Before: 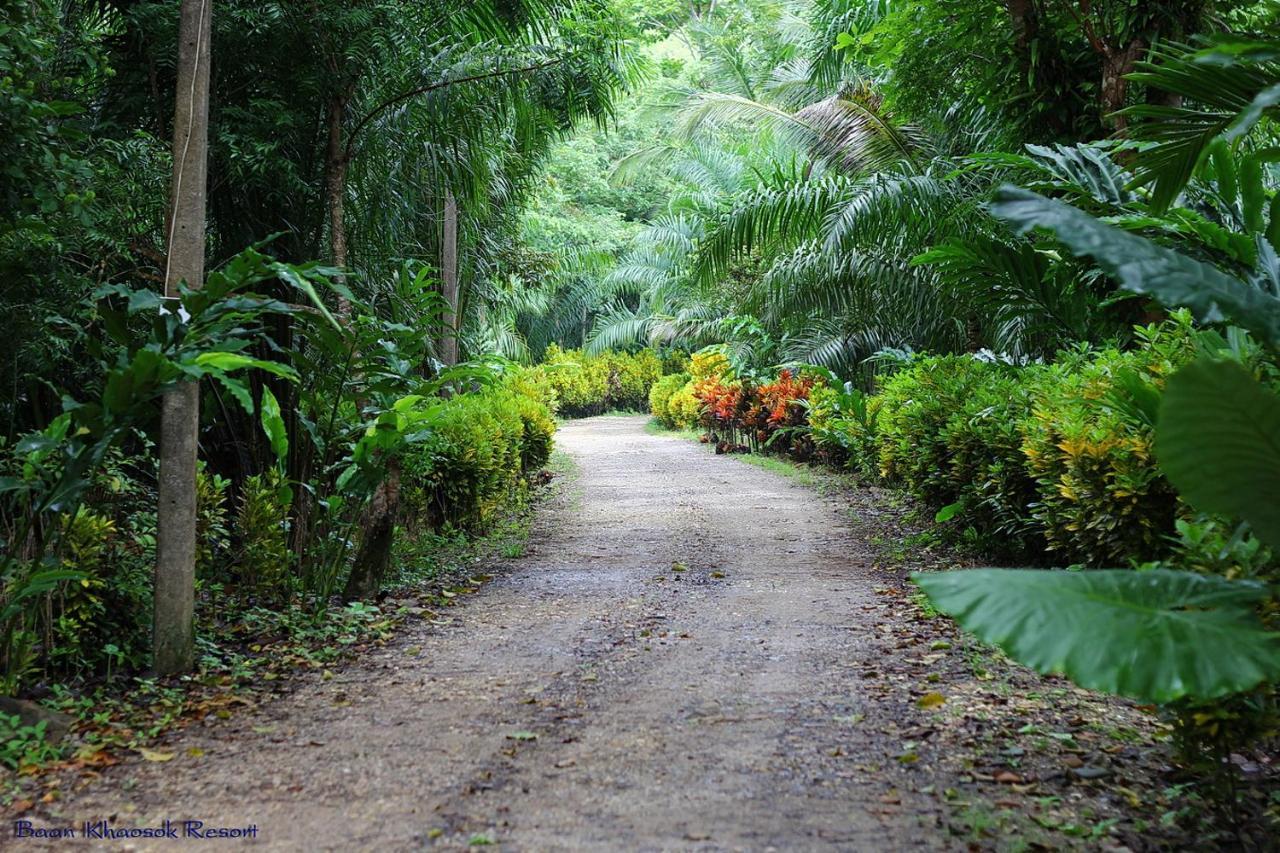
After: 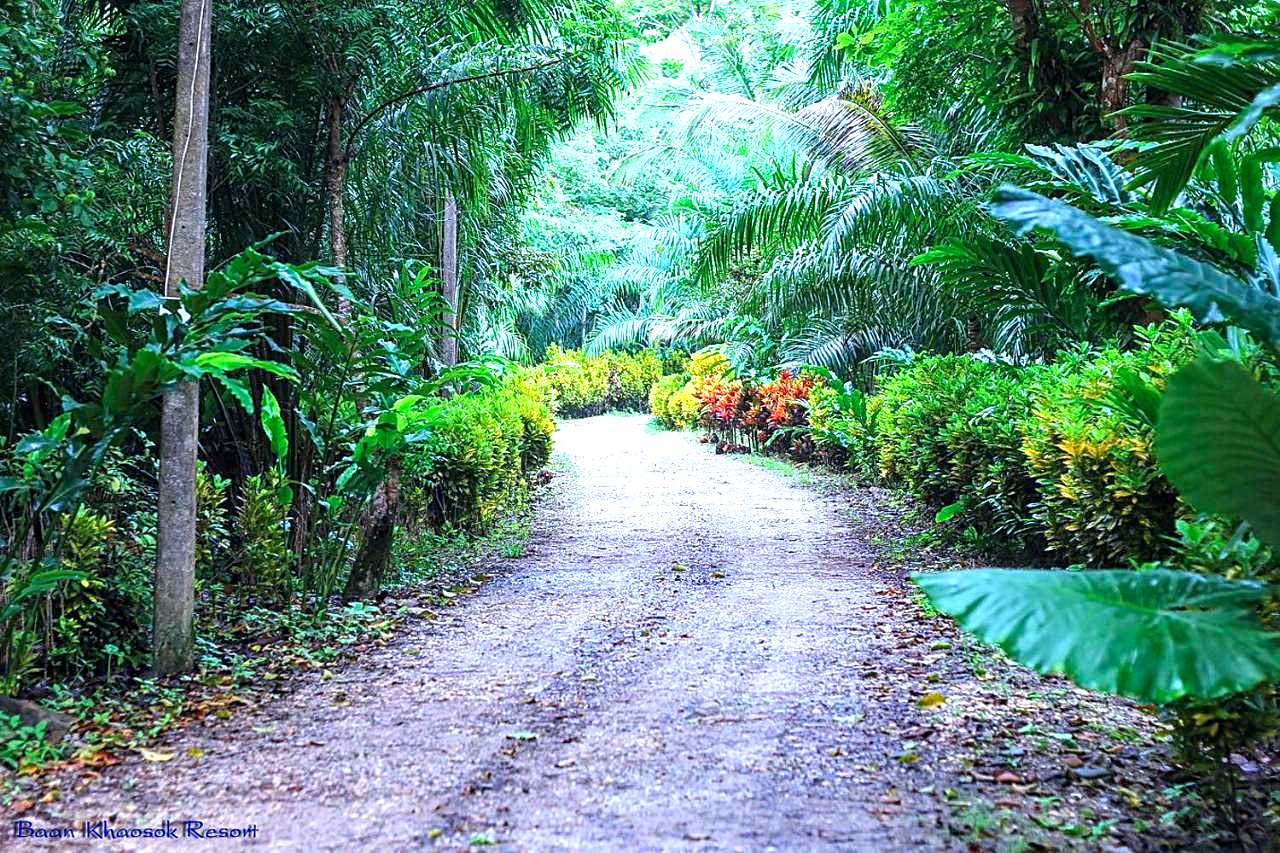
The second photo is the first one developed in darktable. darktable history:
color correction: highlights b* 0.041, saturation 1.28
local contrast: detail 130%
color calibration: illuminant as shot in camera, x 0.379, y 0.397, temperature 4133.15 K
sharpen: amount 0.497
exposure: black level correction 0, exposure 1.096 EV, compensate highlight preservation false
